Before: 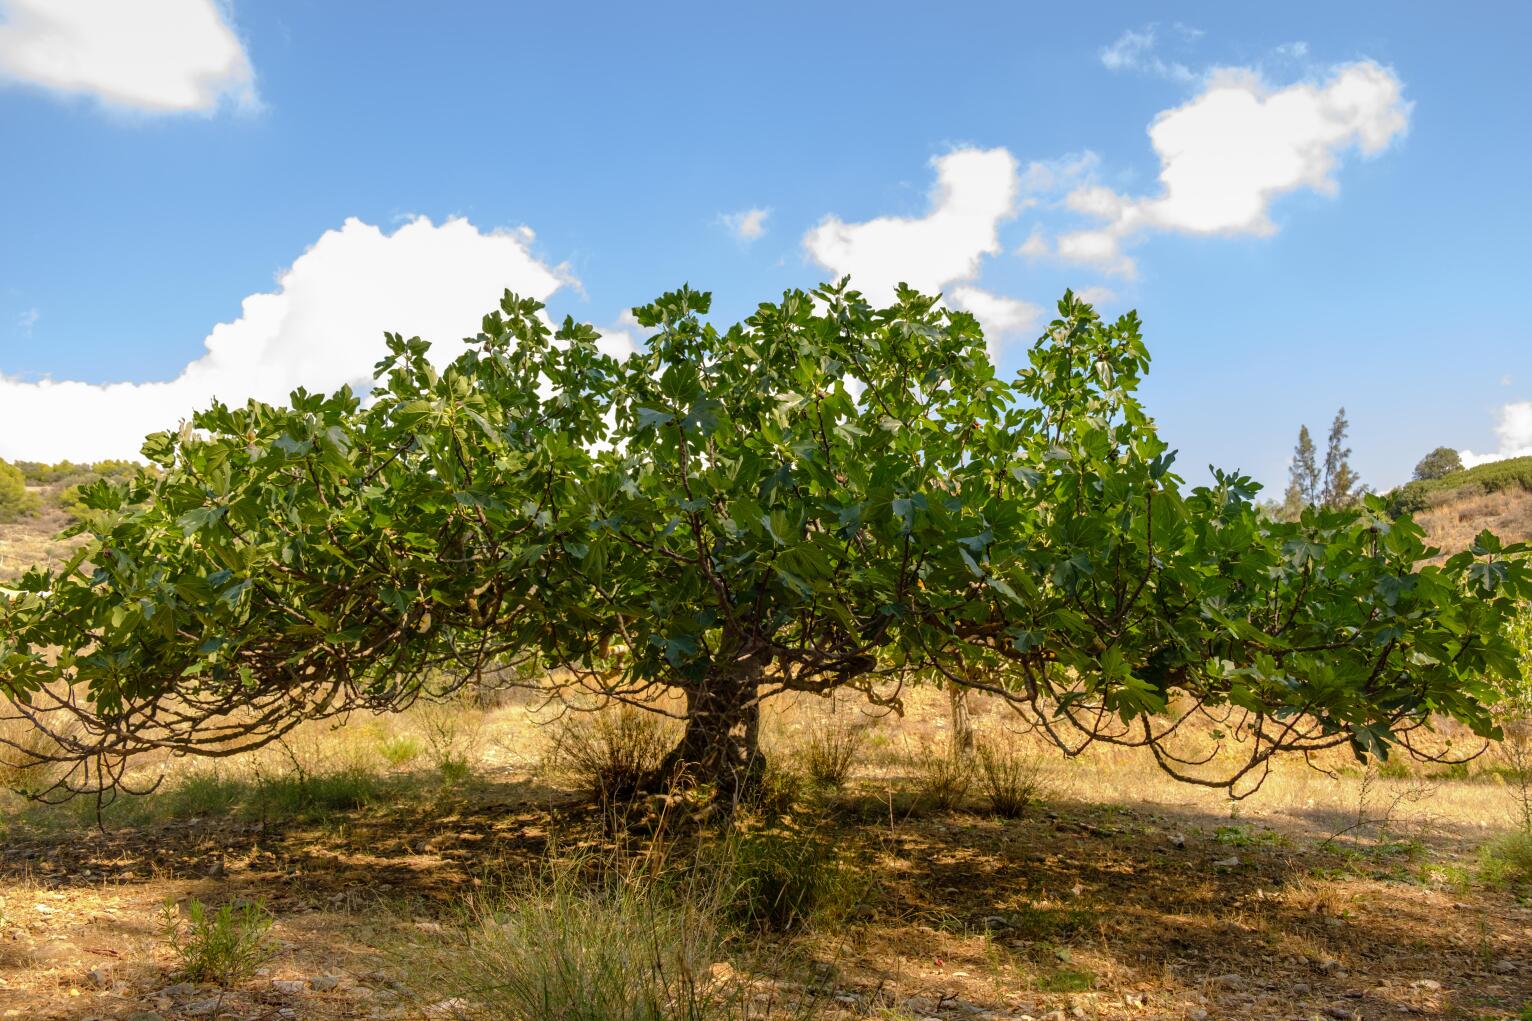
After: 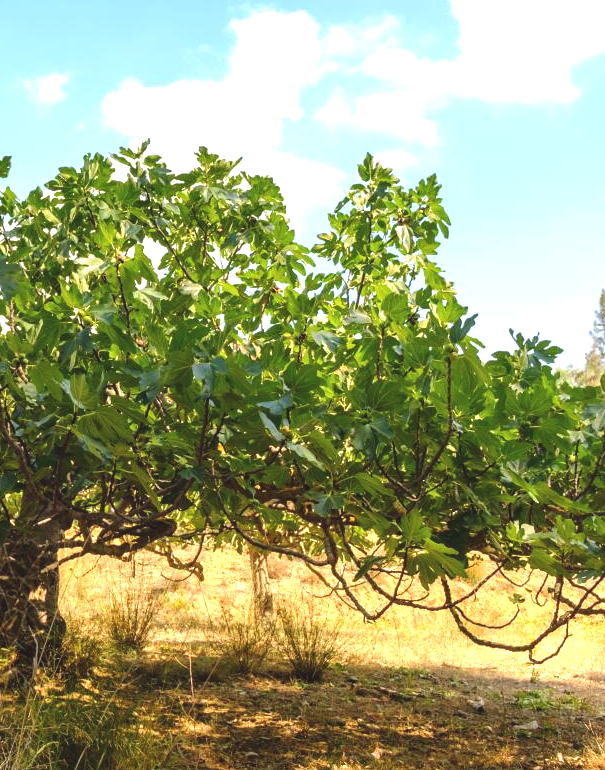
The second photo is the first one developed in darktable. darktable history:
exposure: black level correction -0.005, exposure 1 EV, compensate highlight preservation false
crop: left 45.721%, top 13.393%, right 14.118%, bottom 10.01%
